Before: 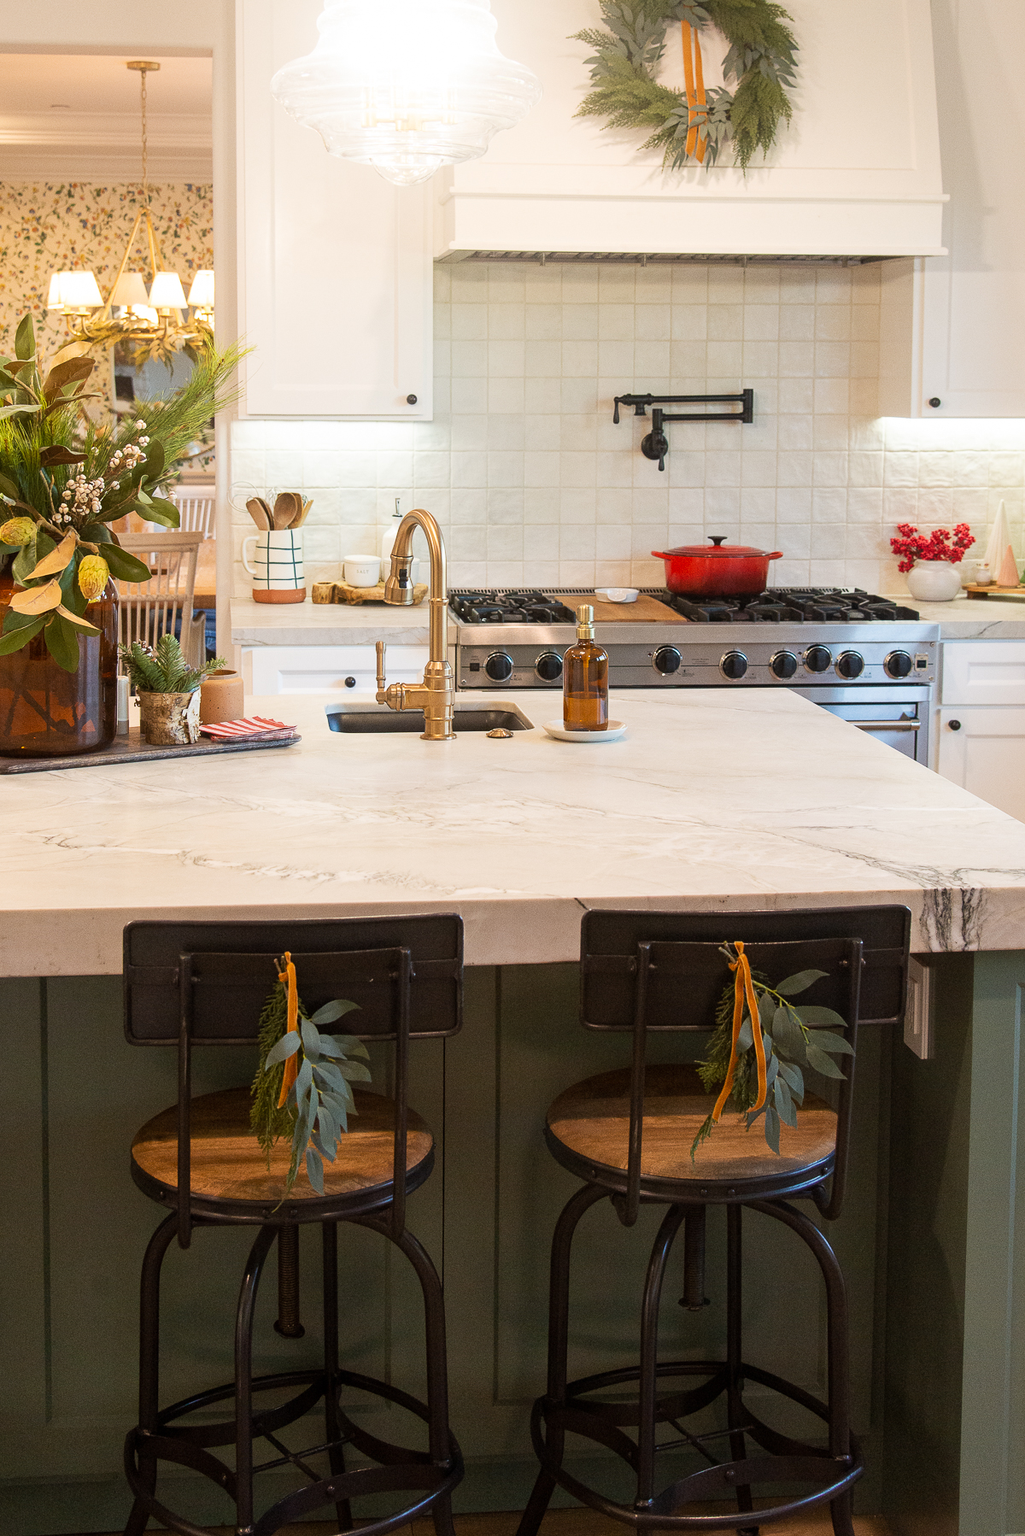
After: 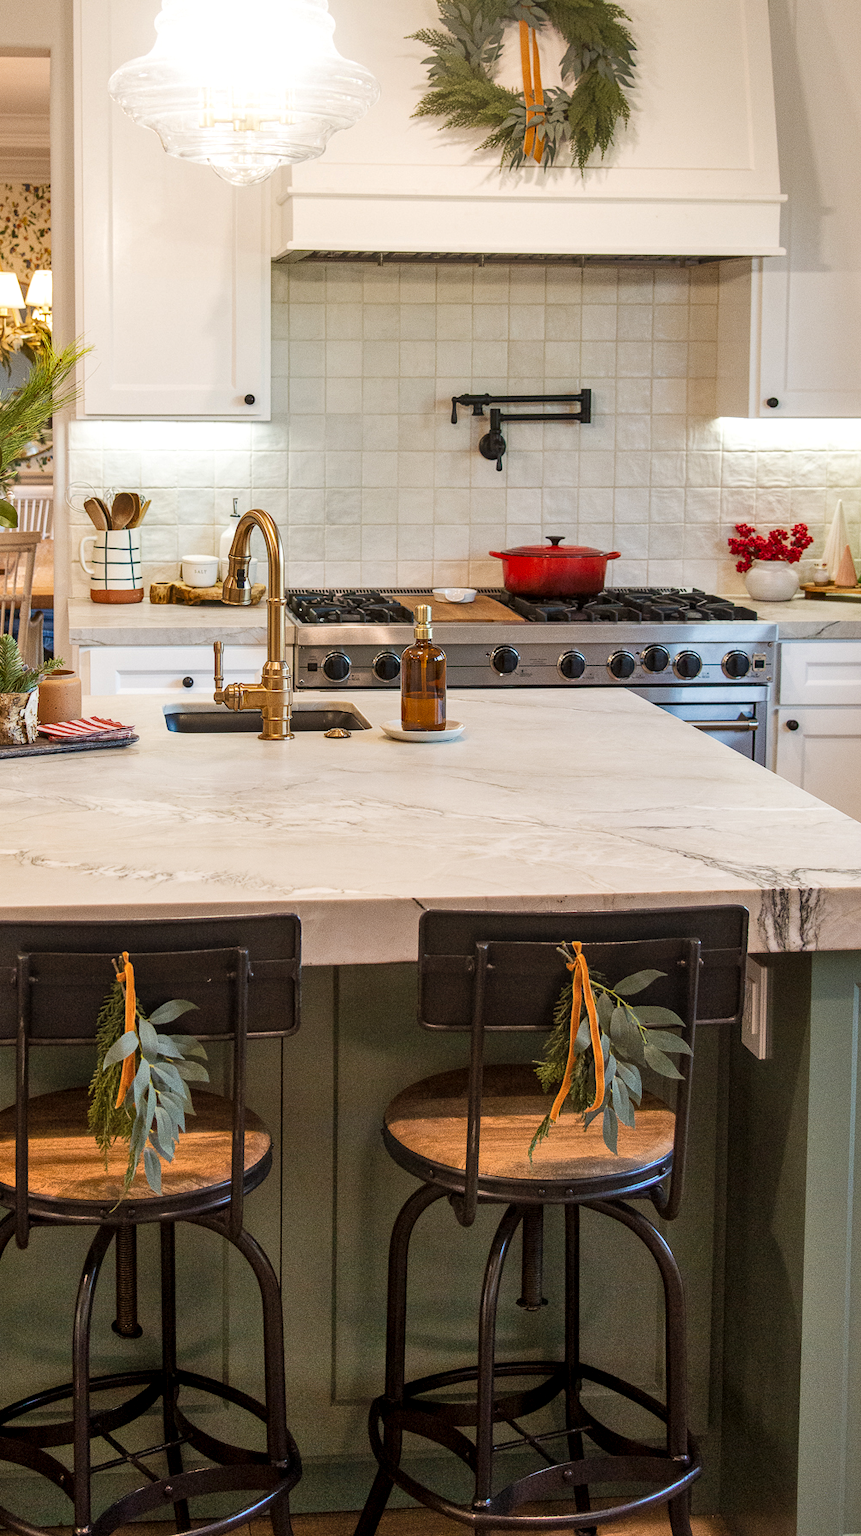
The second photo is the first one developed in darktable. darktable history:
local contrast: on, module defaults
exposure: compensate highlight preservation false
crop: left 15.901%
shadows and highlights: soften with gaussian
